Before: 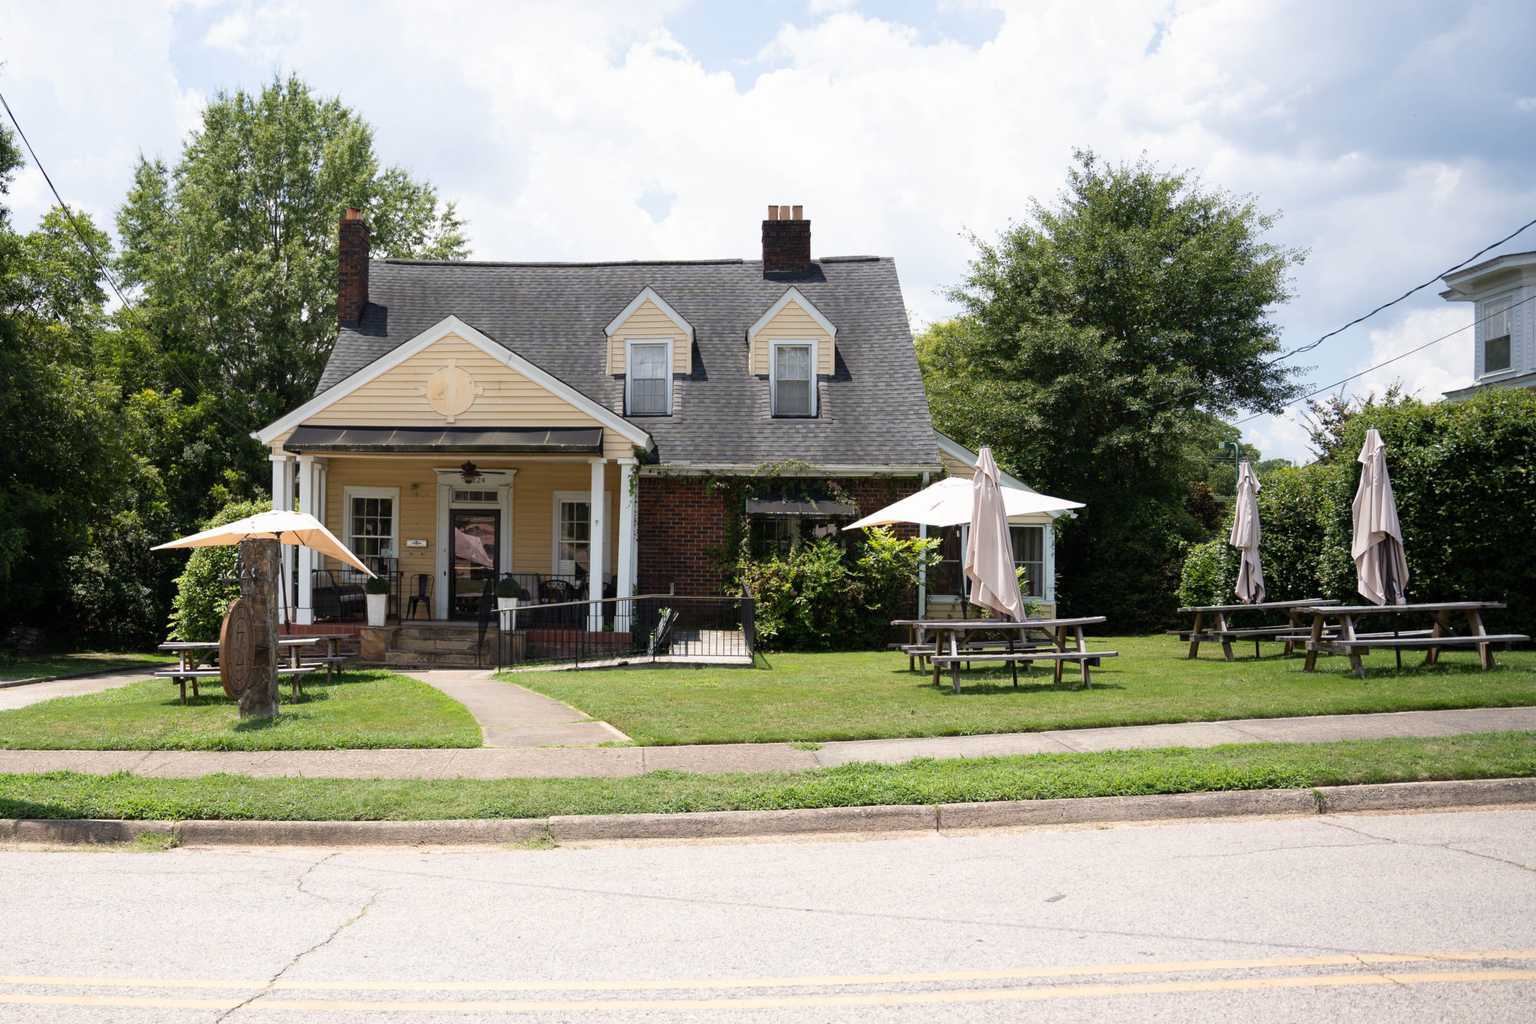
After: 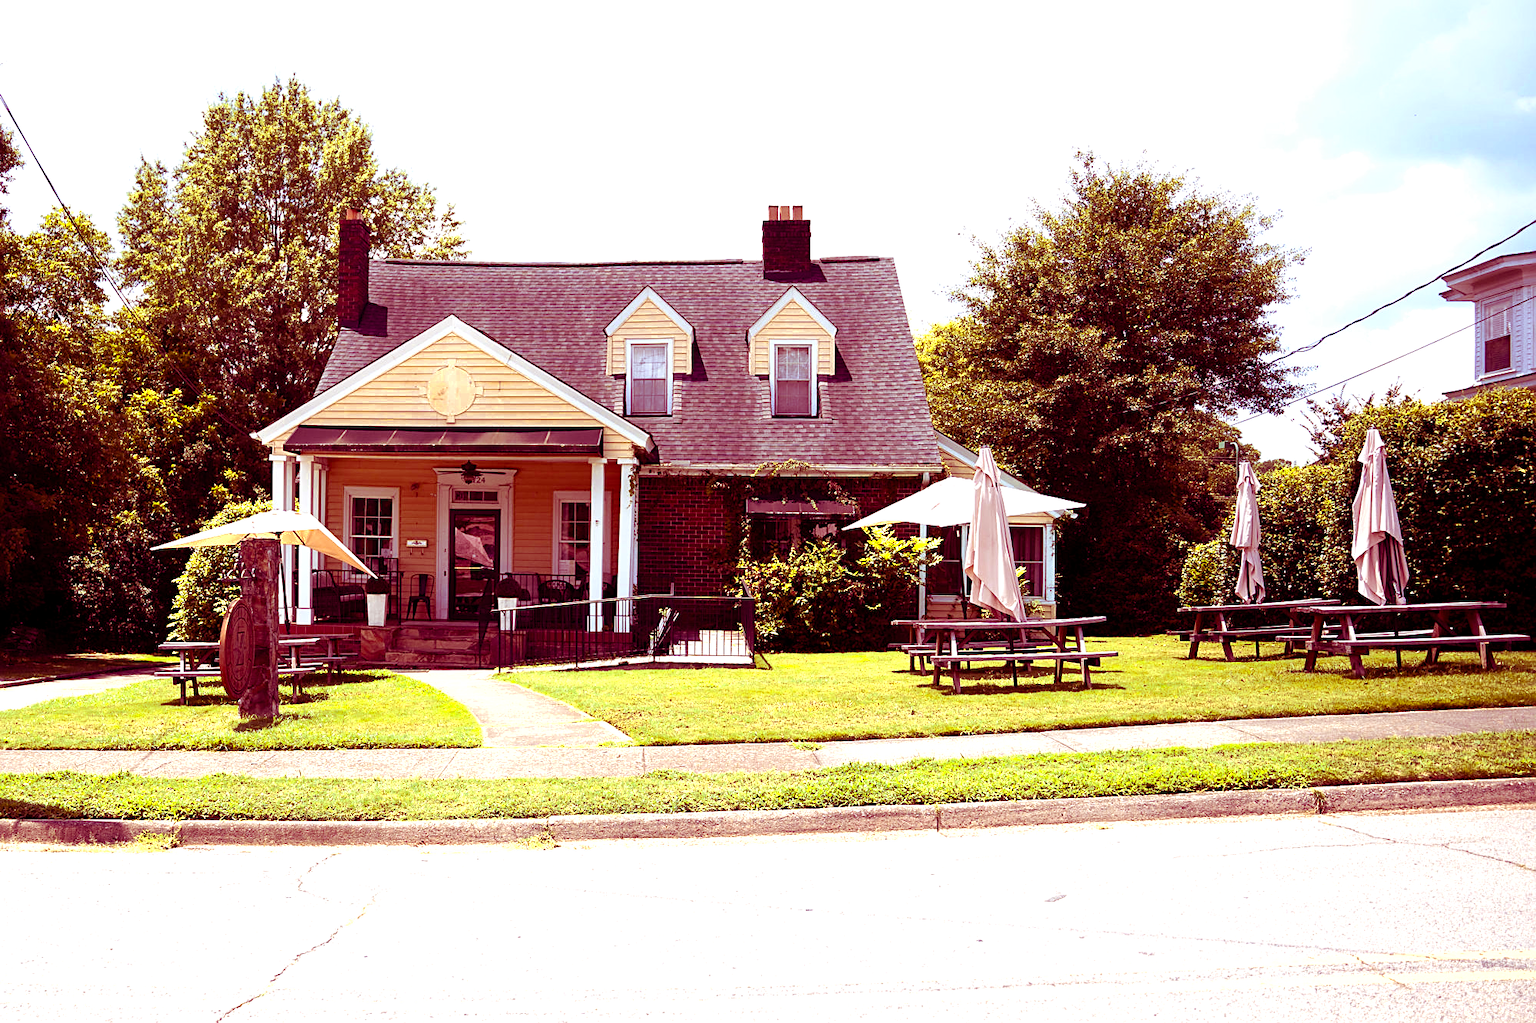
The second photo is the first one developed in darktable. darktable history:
color zones: curves: ch0 [(0, 0.485) (0.178, 0.476) (0.261, 0.623) (0.411, 0.403) (0.708, 0.603) (0.934, 0.412)]; ch1 [(0.003, 0.485) (0.149, 0.496) (0.229, 0.584) (0.326, 0.551) (0.484, 0.262) (0.757, 0.643)]
sharpen: on, module defaults
color balance rgb: shadows lift › luminance -19.043%, shadows lift › chroma 35.391%, perceptual saturation grading › global saturation 14.824%, perceptual brilliance grading › global brilliance 18%
exposure: black level correction 0.001, compensate highlight preservation false
velvia: on, module defaults
